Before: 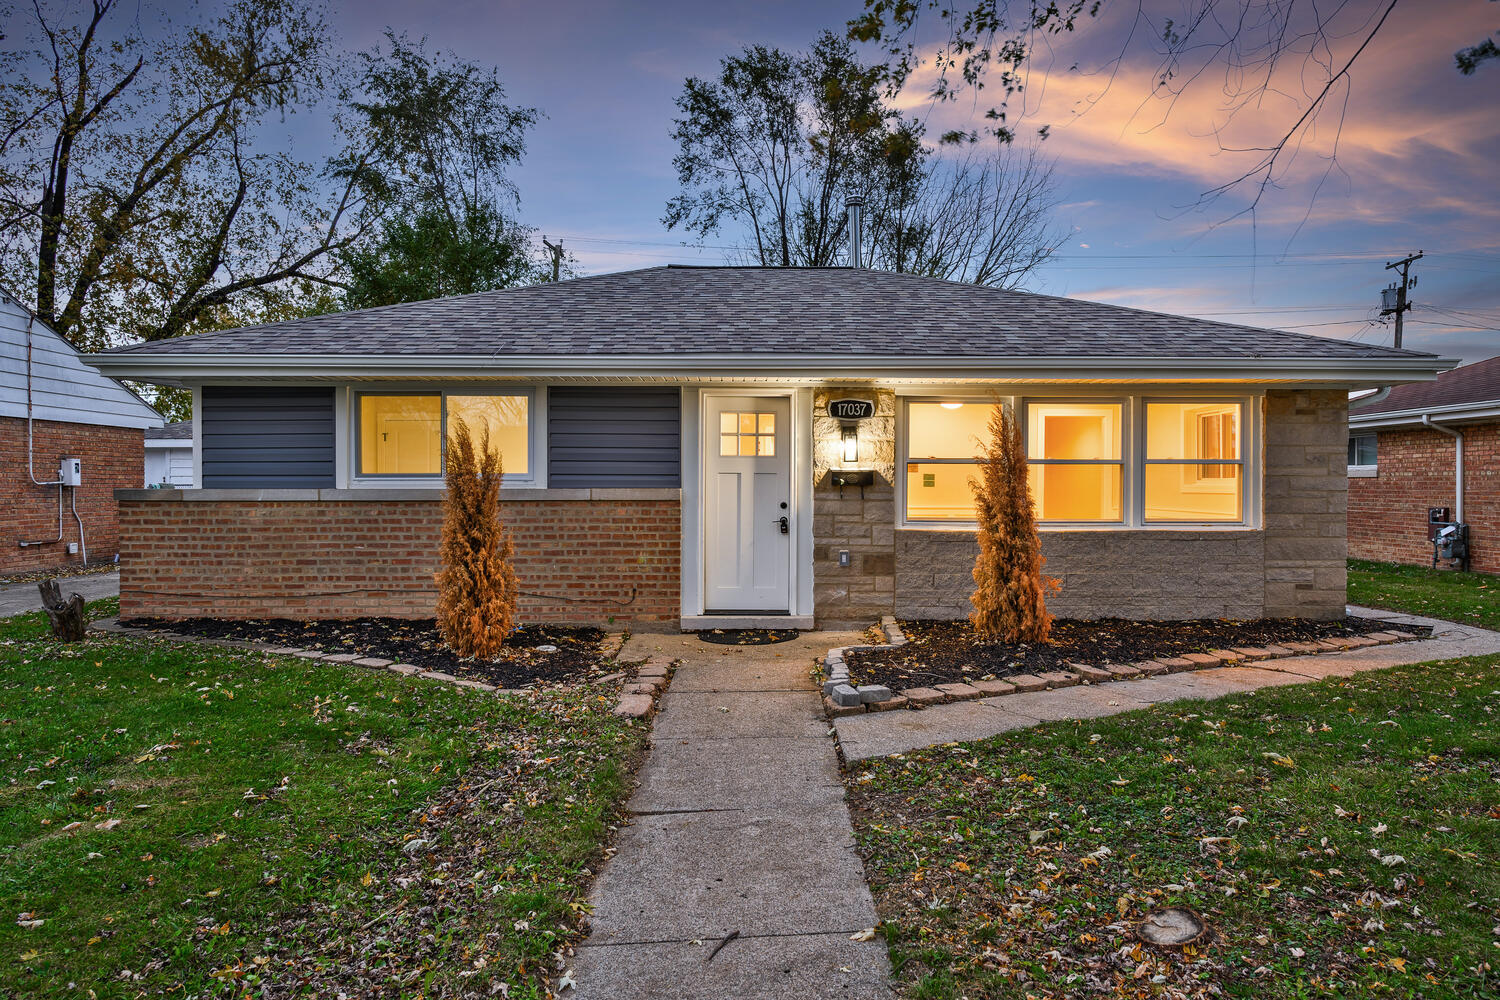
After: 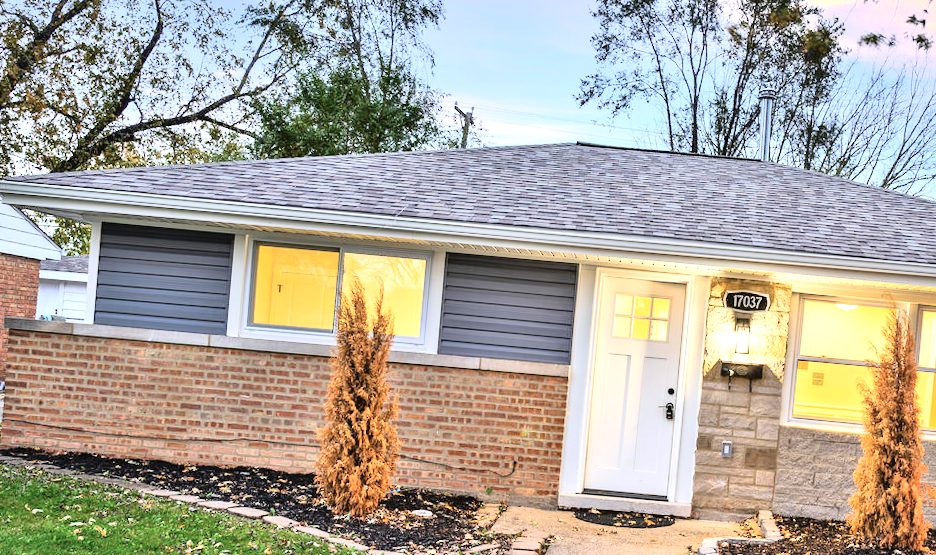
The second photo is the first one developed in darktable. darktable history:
crop and rotate: angle -4.99°, left 2.122%, top 6.945%, right 27.566%, bottom 30.519%
exposure: black level correction 0, exposure 1 EV, compensate exposure bias true, compensate highlight preservation false
tone curve: curves: ch0 [(0, 0) (0.003, 0.003) (0.011, 0.01) (0.025, 0.023) (0.044, 0.041) (0.069, 0.064) (0.1, 0.094) (0.136, 0.143) (0.177, 0.205) (0.224, 0.281) (0.277, 0.367) (0.335, 0.457) (0.399, 0.542) (0.468, 0.629) (0.543, 0.711) (0.623, 0.788) (0.709, 0.863) (0.801, 0.912) (0.898, 0.955) (1, 1)], color space Lab, independent channels, preserve colors none
